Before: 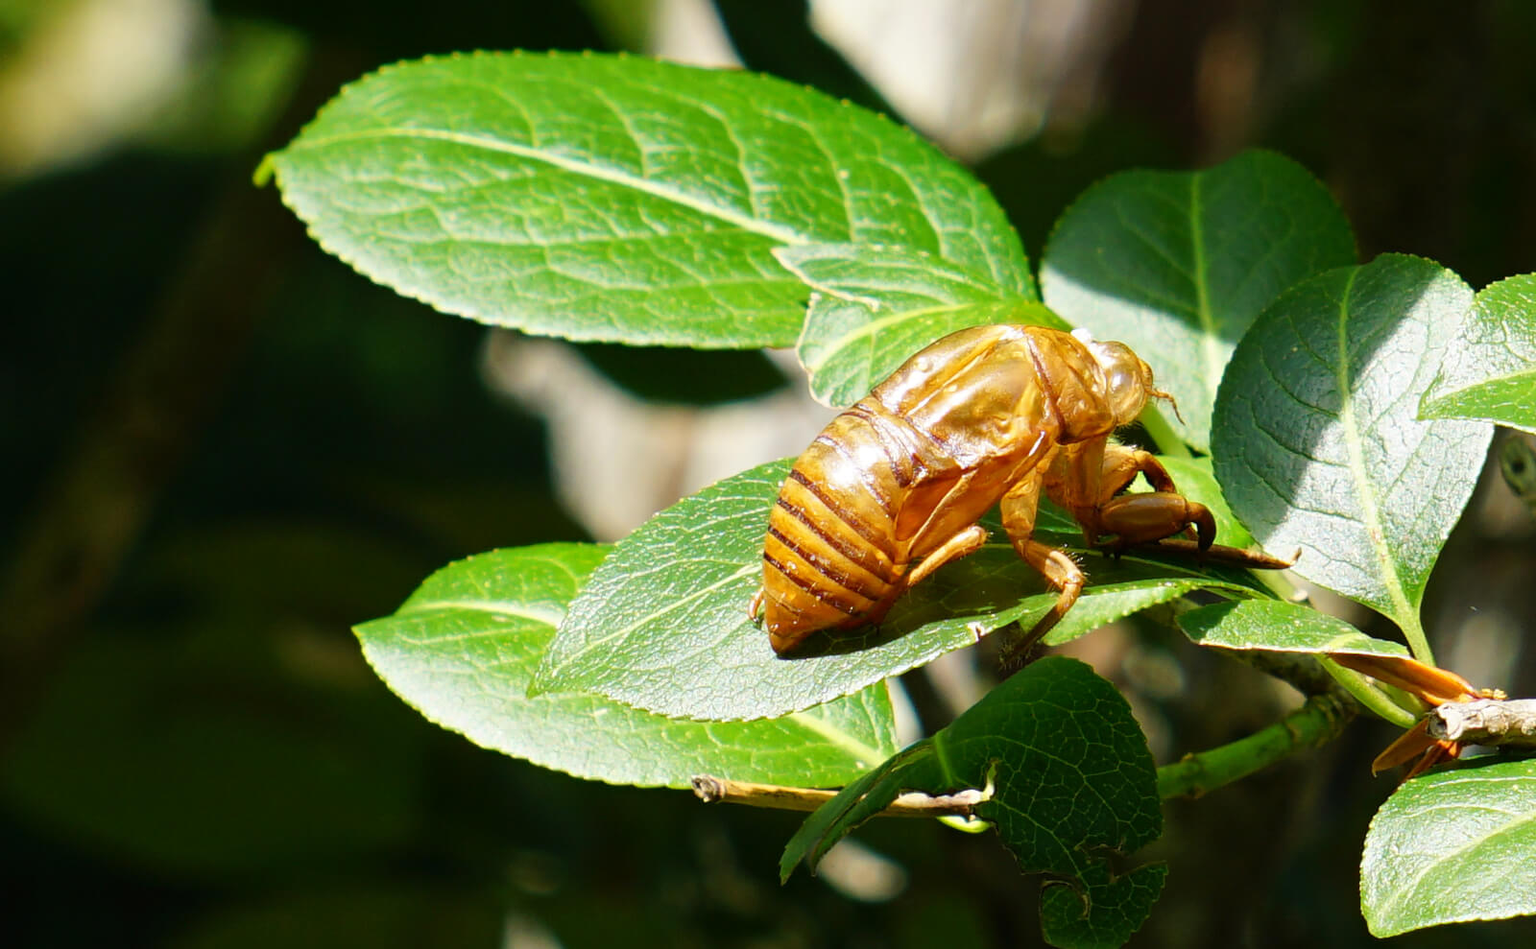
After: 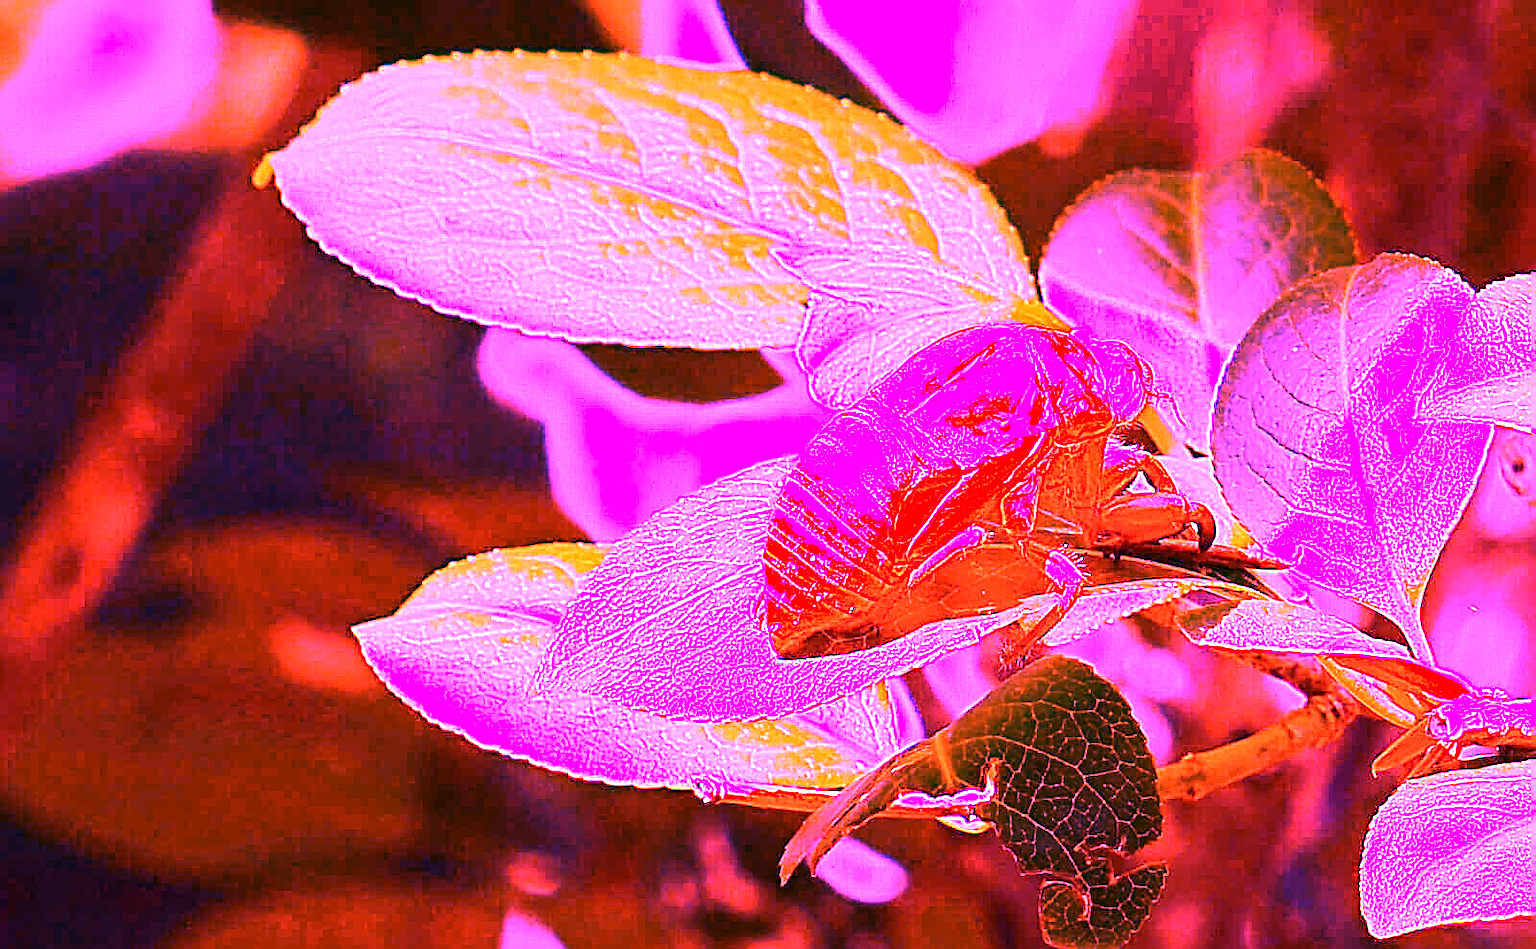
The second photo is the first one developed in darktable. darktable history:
sharpen: on, module defaults
contrast brightness saturation: contrast 0.08, saturation 0.2
white balance: red 8, blue 8
color correction: saturation 0.8
